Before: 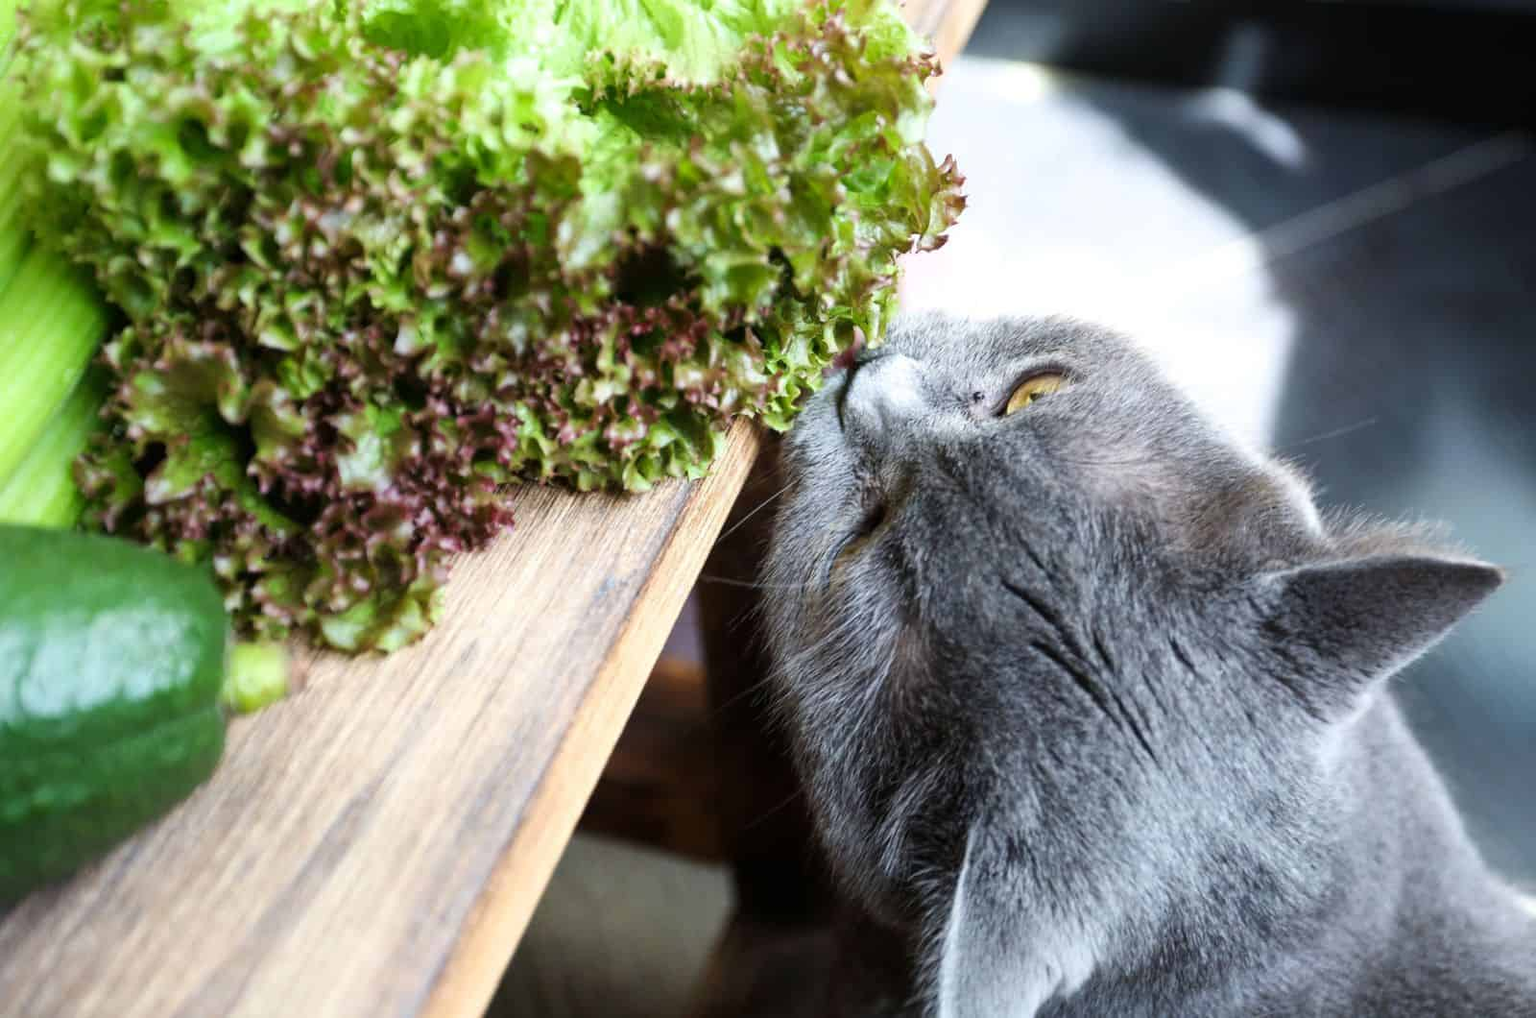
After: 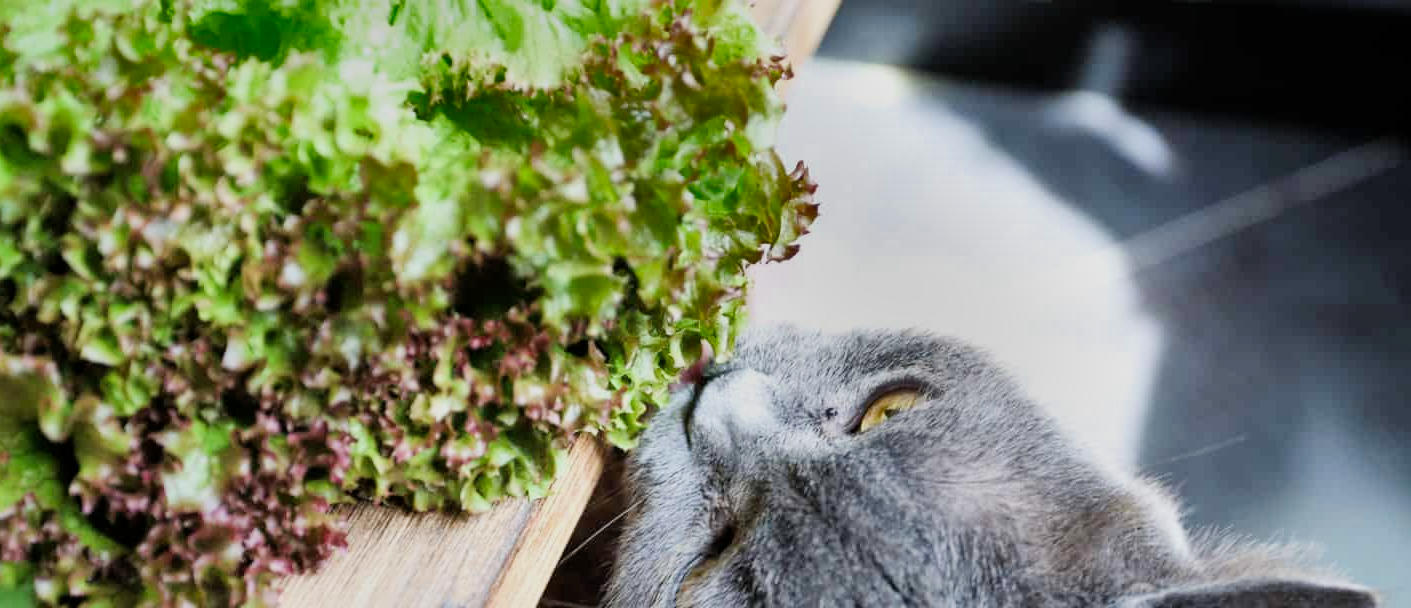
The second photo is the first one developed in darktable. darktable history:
crop and rotate: left 11.794%, bottom 42.555%
exposure: exposure 0.634 EV, compensate highlight preservation false
filmic rgb: black relative exposure -7.65 EV, white relative exposure 4.56 EV, hardness 3.61
shadows and highlights: shadows 20.9, highlights -81.76, soften with gaussian
